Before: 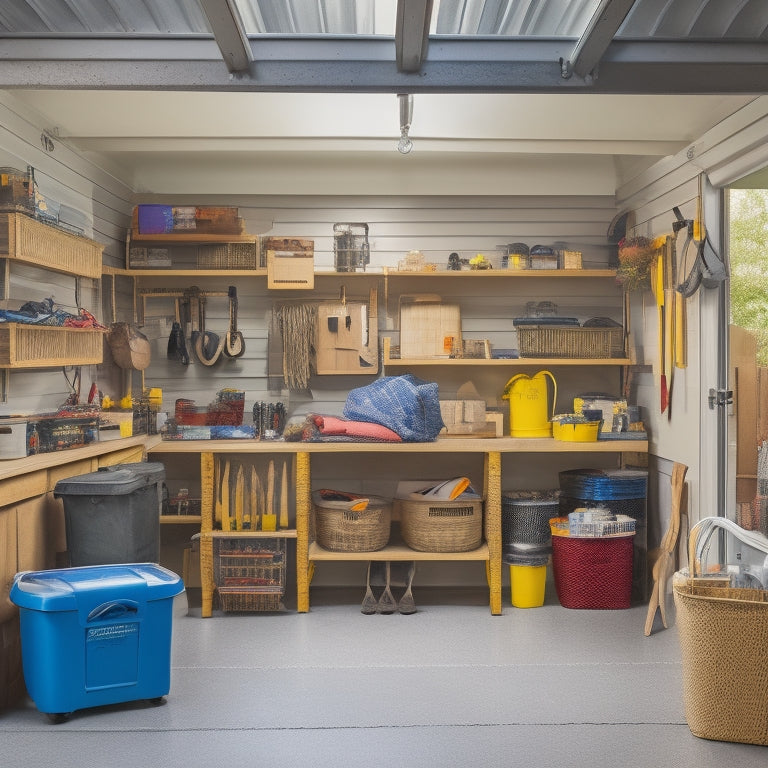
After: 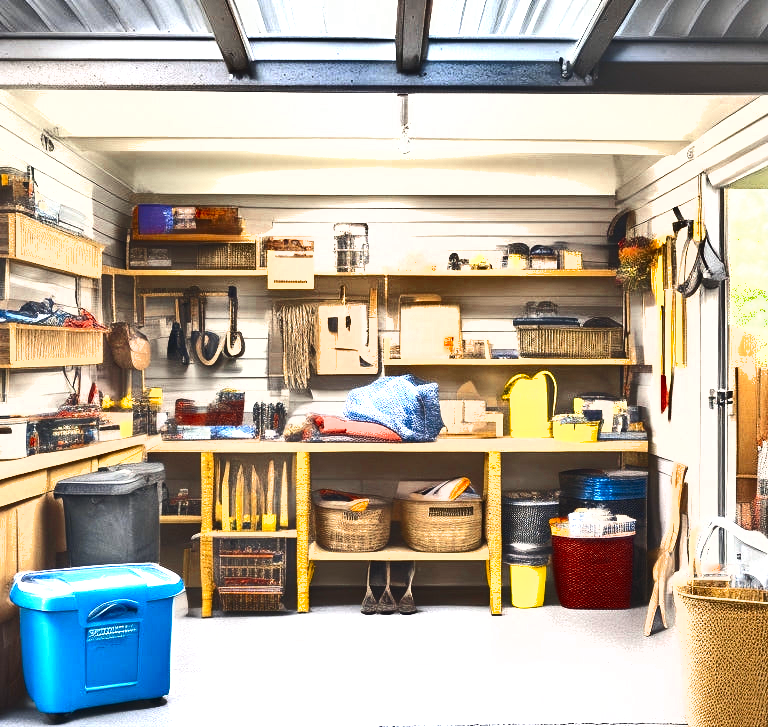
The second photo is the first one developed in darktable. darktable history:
crop and rotate: top 0.01%, bottom 5.199%
color zones: curves: ch0 [(0, 0.5) (0.125, 0.4) (0.25, 0.5) (0.375, 0.4) (0.5, 0.4) (0.625, 0.6) (0.75, 0.6) (0.875, 0.5)]; ch1 [(0, 0.35) (0.125, 0.45) (0.25, 0.35) (0.375, 0.35) (0.5, 0.35) (0.625, 0.35) (0.75, 0.45) (0.875, 0.35)]; ch2 [(0, 0.6) (0.125, 0.5) (0.25, 0.5) (0.375, 0.6) (0.5, 0.6) (0.625, 0.5) (0.75, 0.5) (0.875, 0.5)]
color balance rgb: shadows lift › chroma 2.016%, shadows lift › hue 247.69°, global offset › chroma 0.094%, global offset › hue 249.51°, perceptual saturation grading › global saturation 25.545%
exposure: black level correction 0, exposure 1.706 EV, compensate exposure bias true, compensate highlight preservation false
shadows and highlights: radius 105.64, shadows 44.41, highlights -66.1, low approximation 0.01, soften with gaussian
tone equalizer: on, module defaults
contrast brightness saturation: contrast 0.202, brightness -0.103, saturation 0.099
